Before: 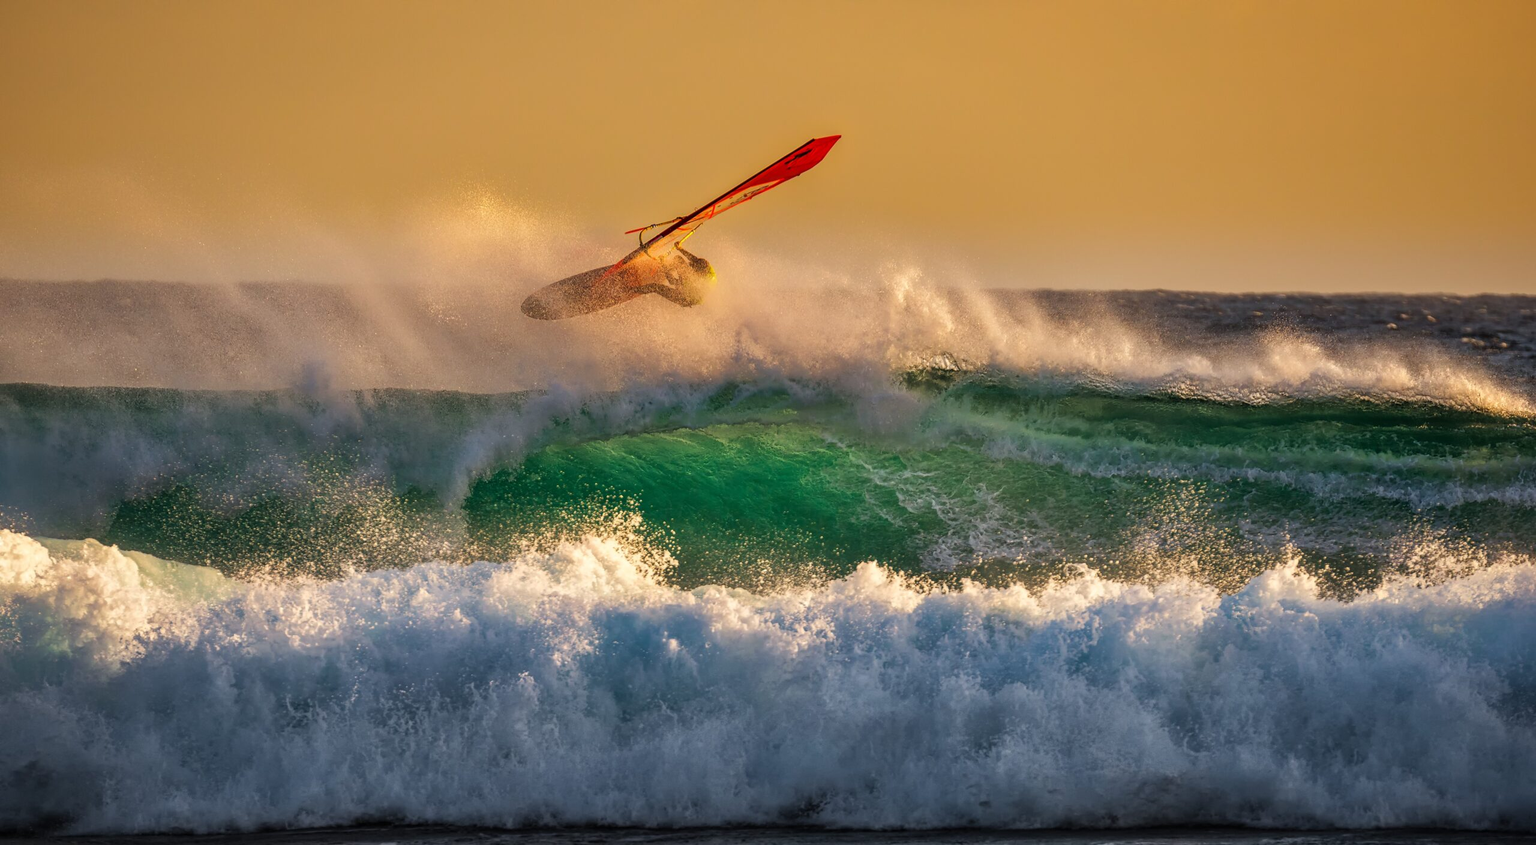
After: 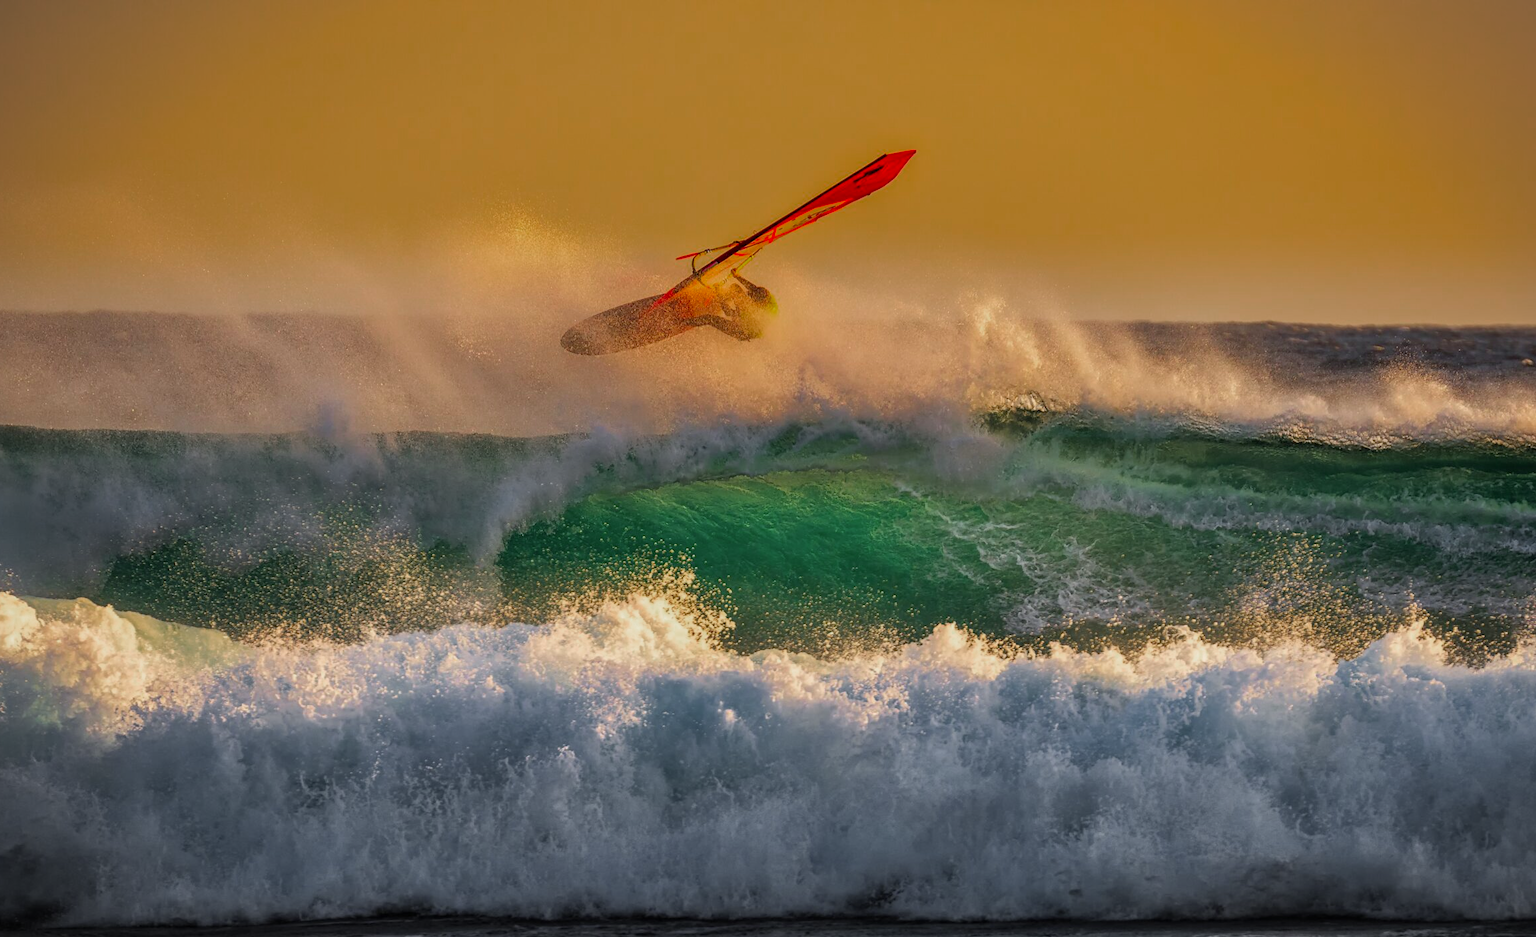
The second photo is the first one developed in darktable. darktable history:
color zones: curves: ch0 [(0, 0.48) (0.209, 0.398) (0.305, 0.332) (0.429, 0.493) (0.571, 0.5) (0.714, 0.5) (0.857, 0.5) (1, 0.48)]; ch1 [(0, 0.633) (0.143, 0.586) (0.286, 0.489) (0.429, 0.448) (0.571, 0.31) (0.714, 0.335) (0.857, 0.492) (1, 0.633)]; ch2 [(0, 0.448) (0.143, 0.498) (0.286, 0.5) (0.429, 0.5) (0.571, 0.5) (0.714, 0.5) (0.857, 0.5) (1, 0.448)]
crop and rotate: left 1.088%, right 8.807%
white balance: emerald 1
vignetting: fall-off start 100%, brightness -0.282, width/height ratio 1.31
